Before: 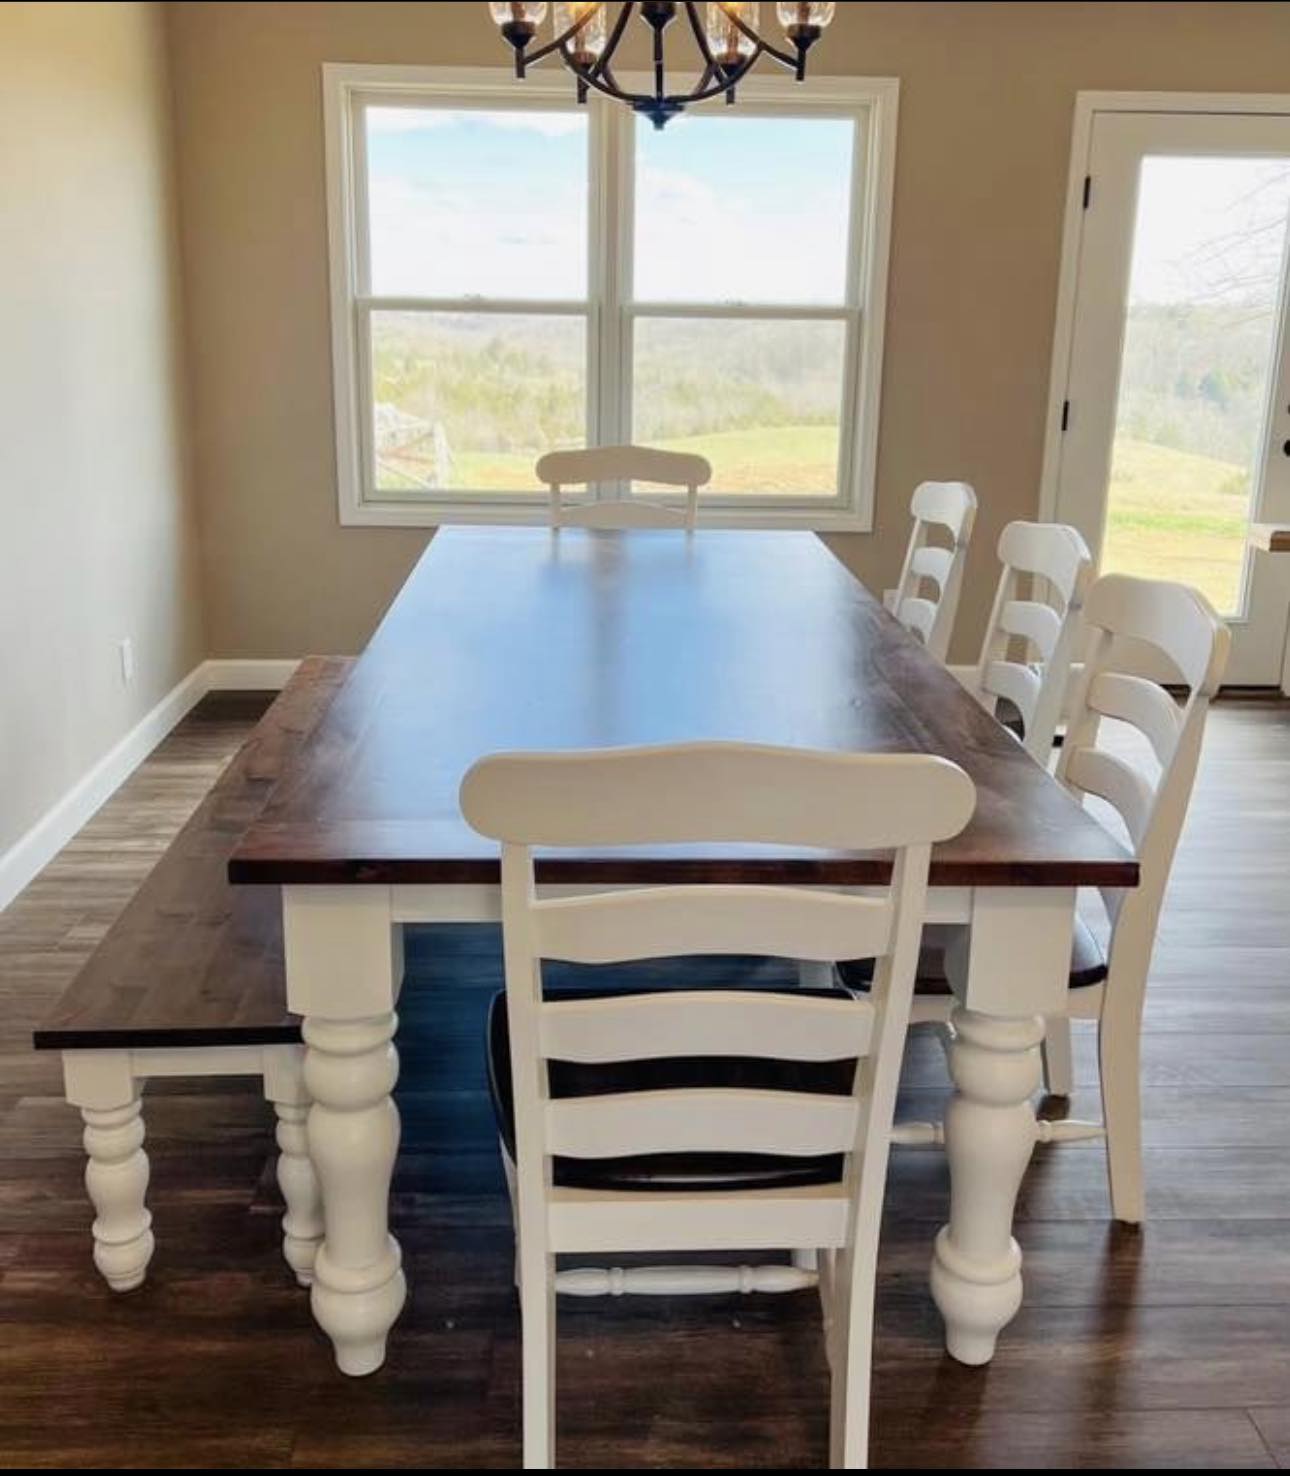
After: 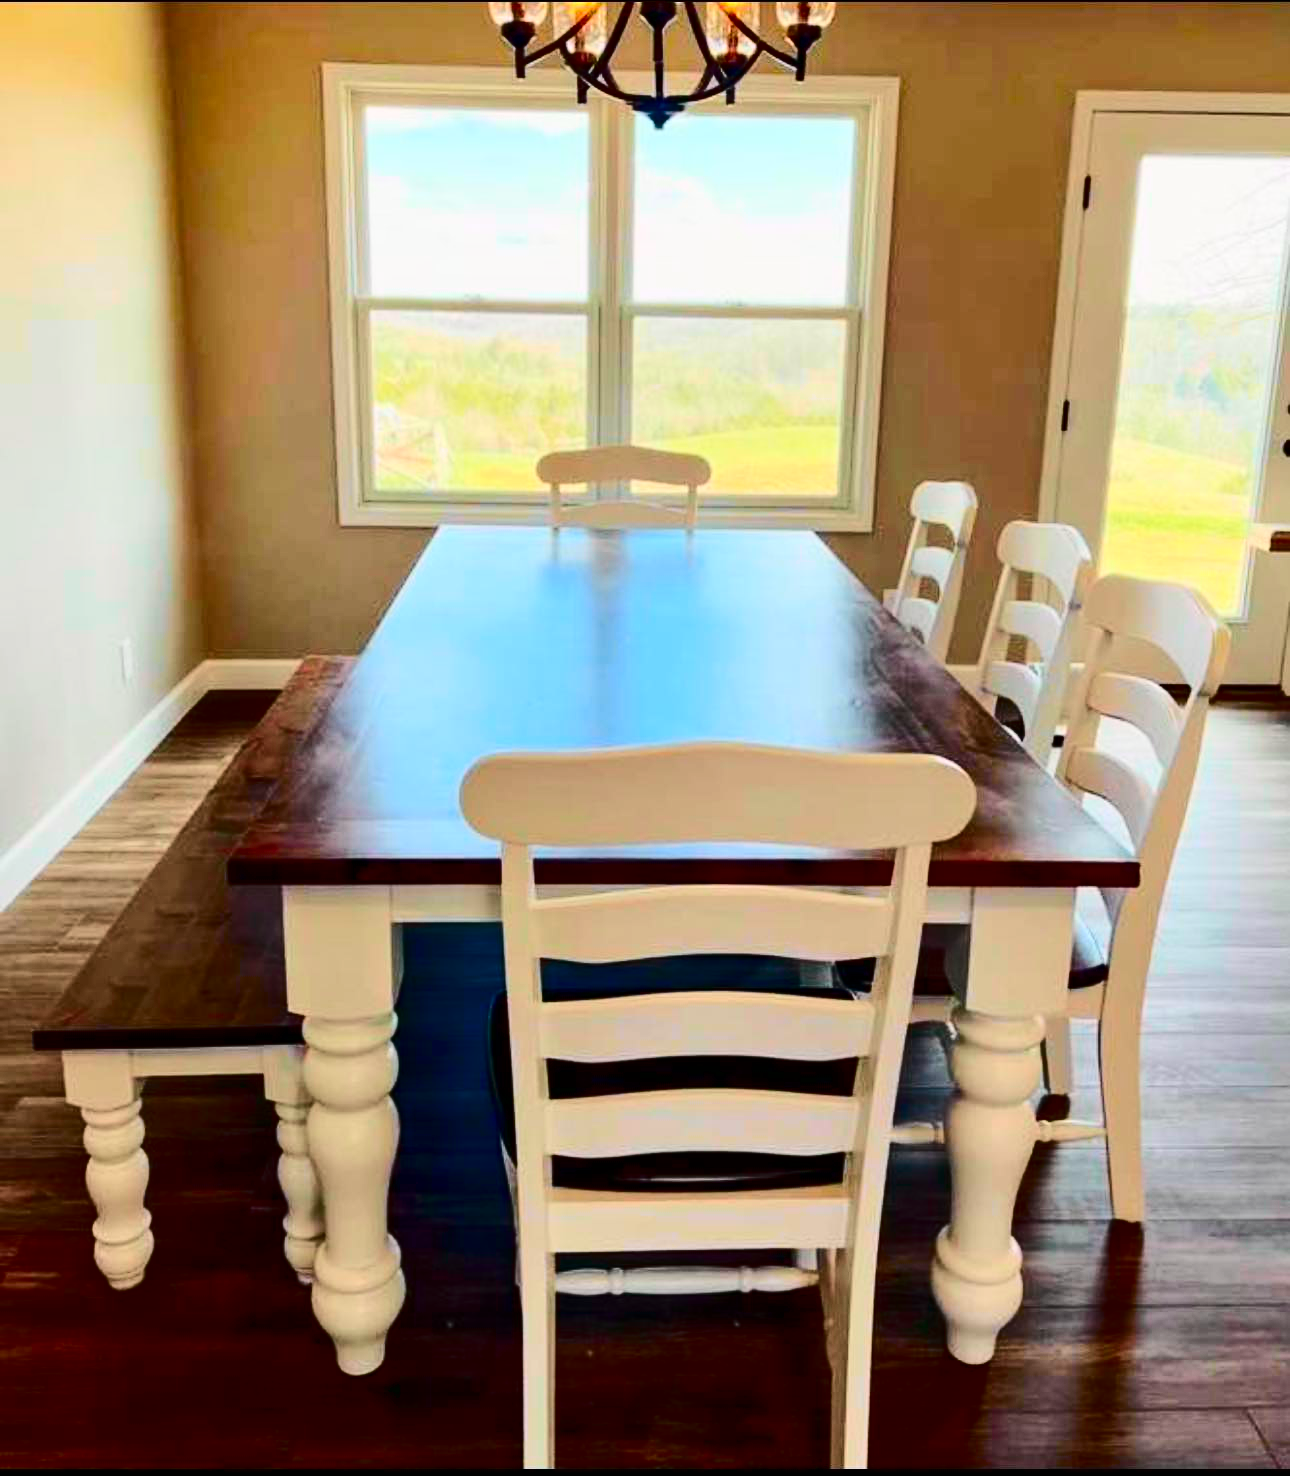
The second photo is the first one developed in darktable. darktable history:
tone curve: curves: ch0 [(0, 0) (0.131, 0.135) (0.288, 0.372) (0.451, 0.608) (0.612, 0.739) (0.736, 0.832) (1, 1)]; ch1 [(0, 0) (0.392, 0.398) (0.487, 0.471) (0.496, 0.493) (0.519, 0.531) (0.557, 0.591) (0.581, 0.639) (0.622, 0.711) (1, 1)]; ch2 [(0, 0) (0.388, 0.344) (0.438, 0.425) (0.476, 0.482) (0.502, 0.508) (0.524, 0.531) (0.538, 0.58) (0.58, 0.621) (0.613, 0.679) (0.655, 0.738) (1, 1)], color space Lab, independent channels, preserve colors none
contrast brightness saturation: contrast 0.24, brightness -0.24, saturation 0.14
